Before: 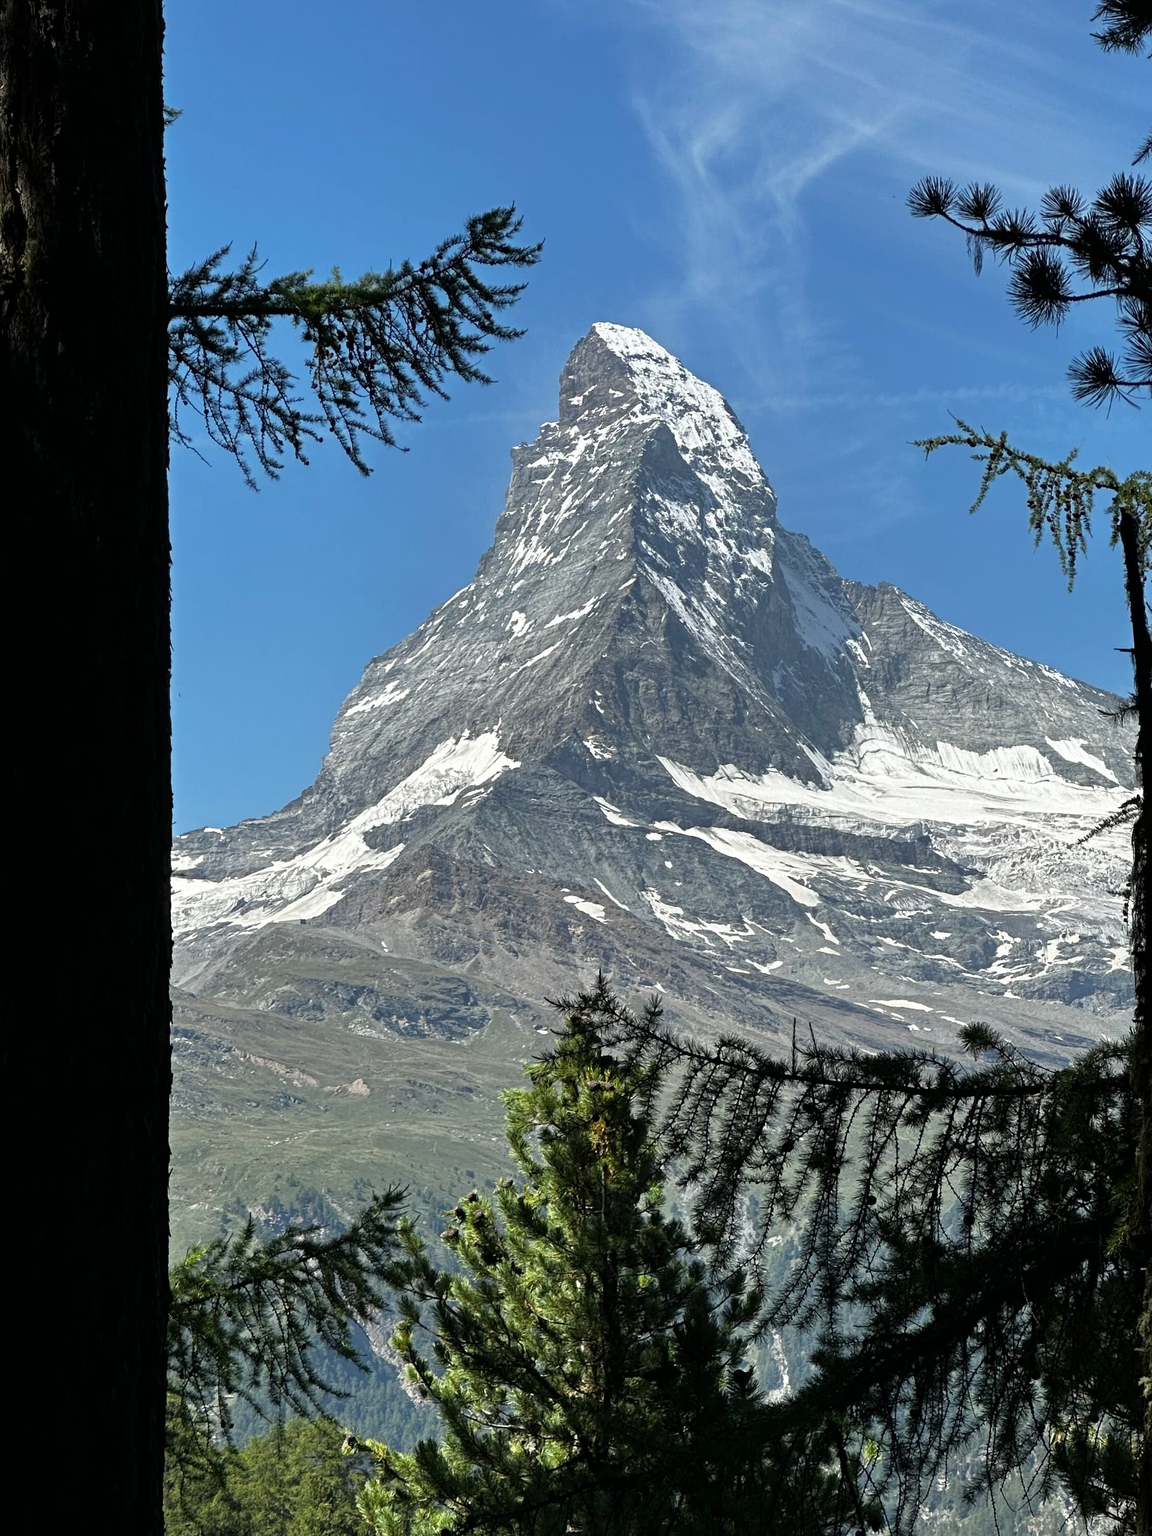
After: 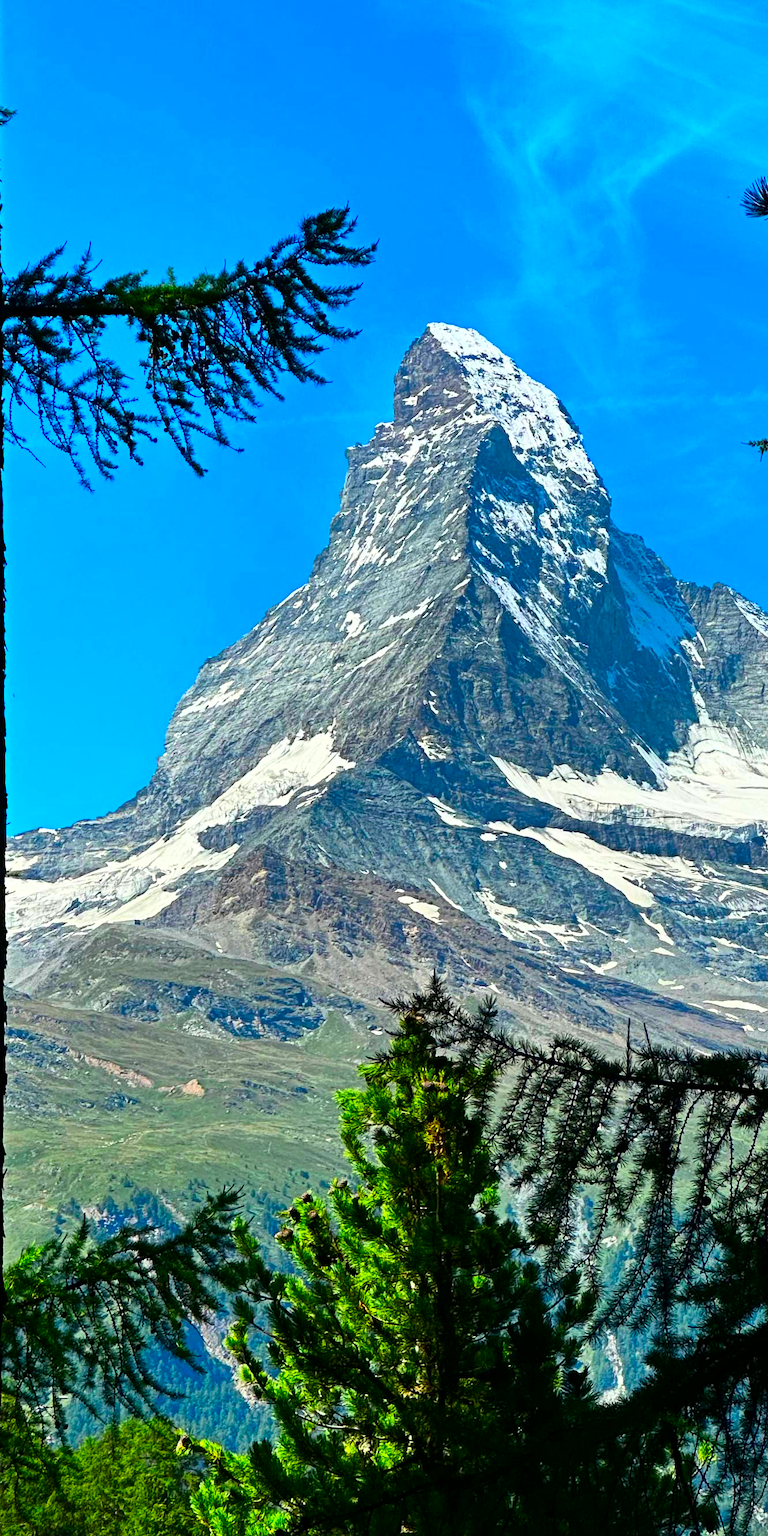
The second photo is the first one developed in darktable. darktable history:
contrast brightness saturation: contrast 0.26, brightness 0.02, saturation 0.87
crop and rotate: left 14.436%, right 18.898%
color contrast: green-magenta contrast 1.69, blue-yellow contrast 1.49
